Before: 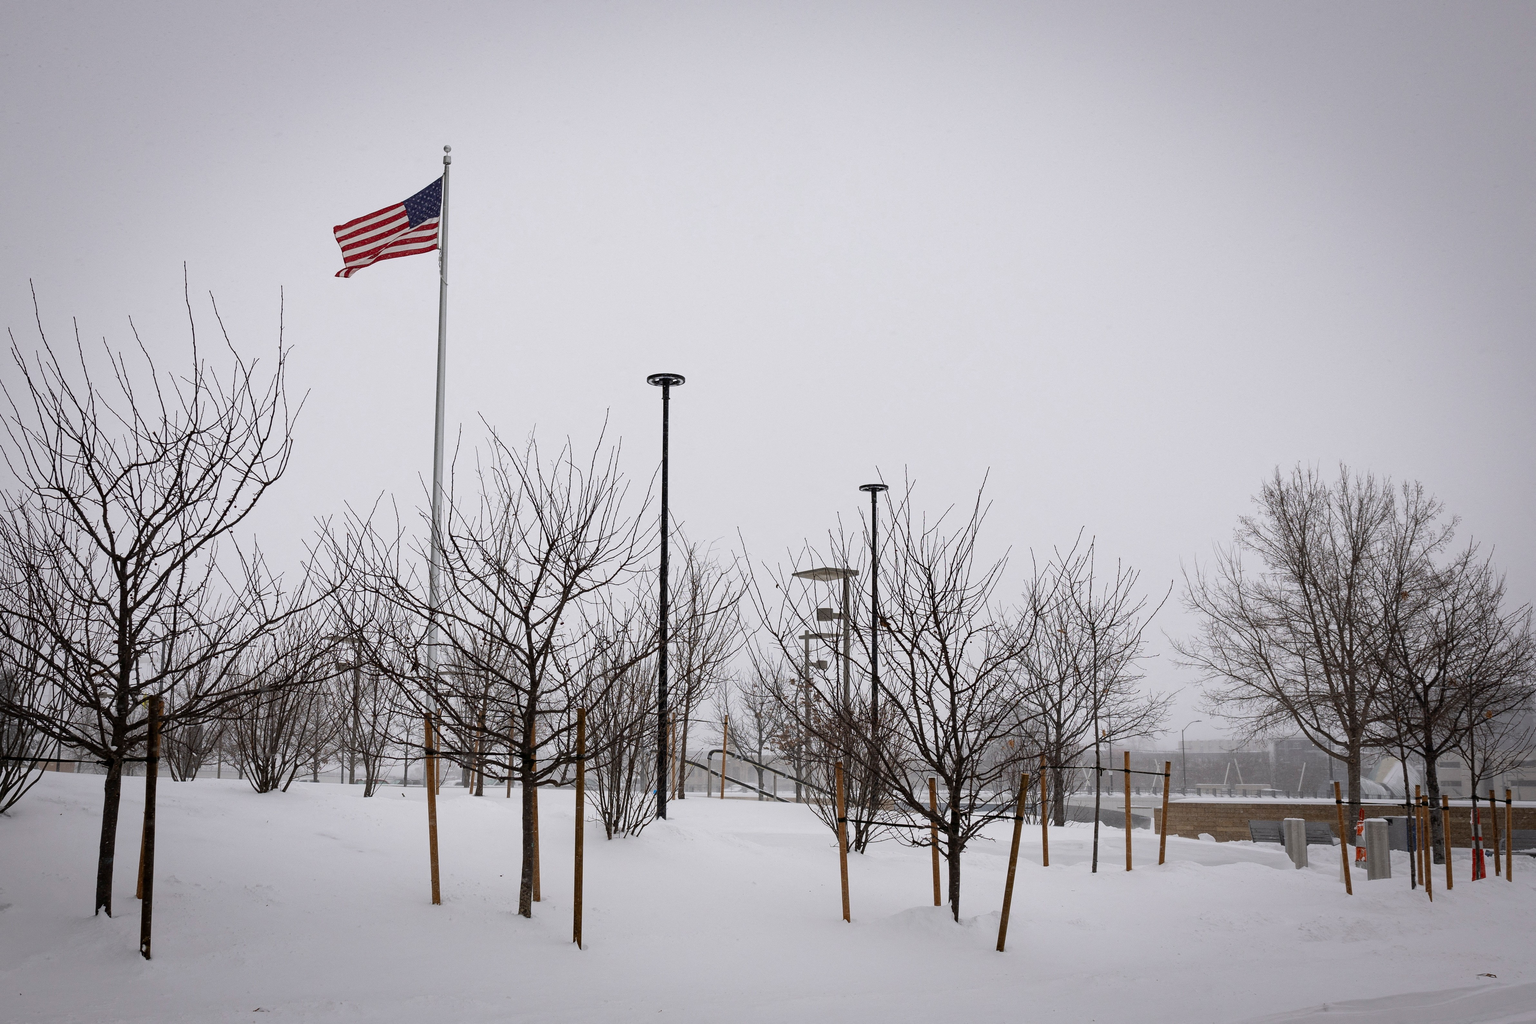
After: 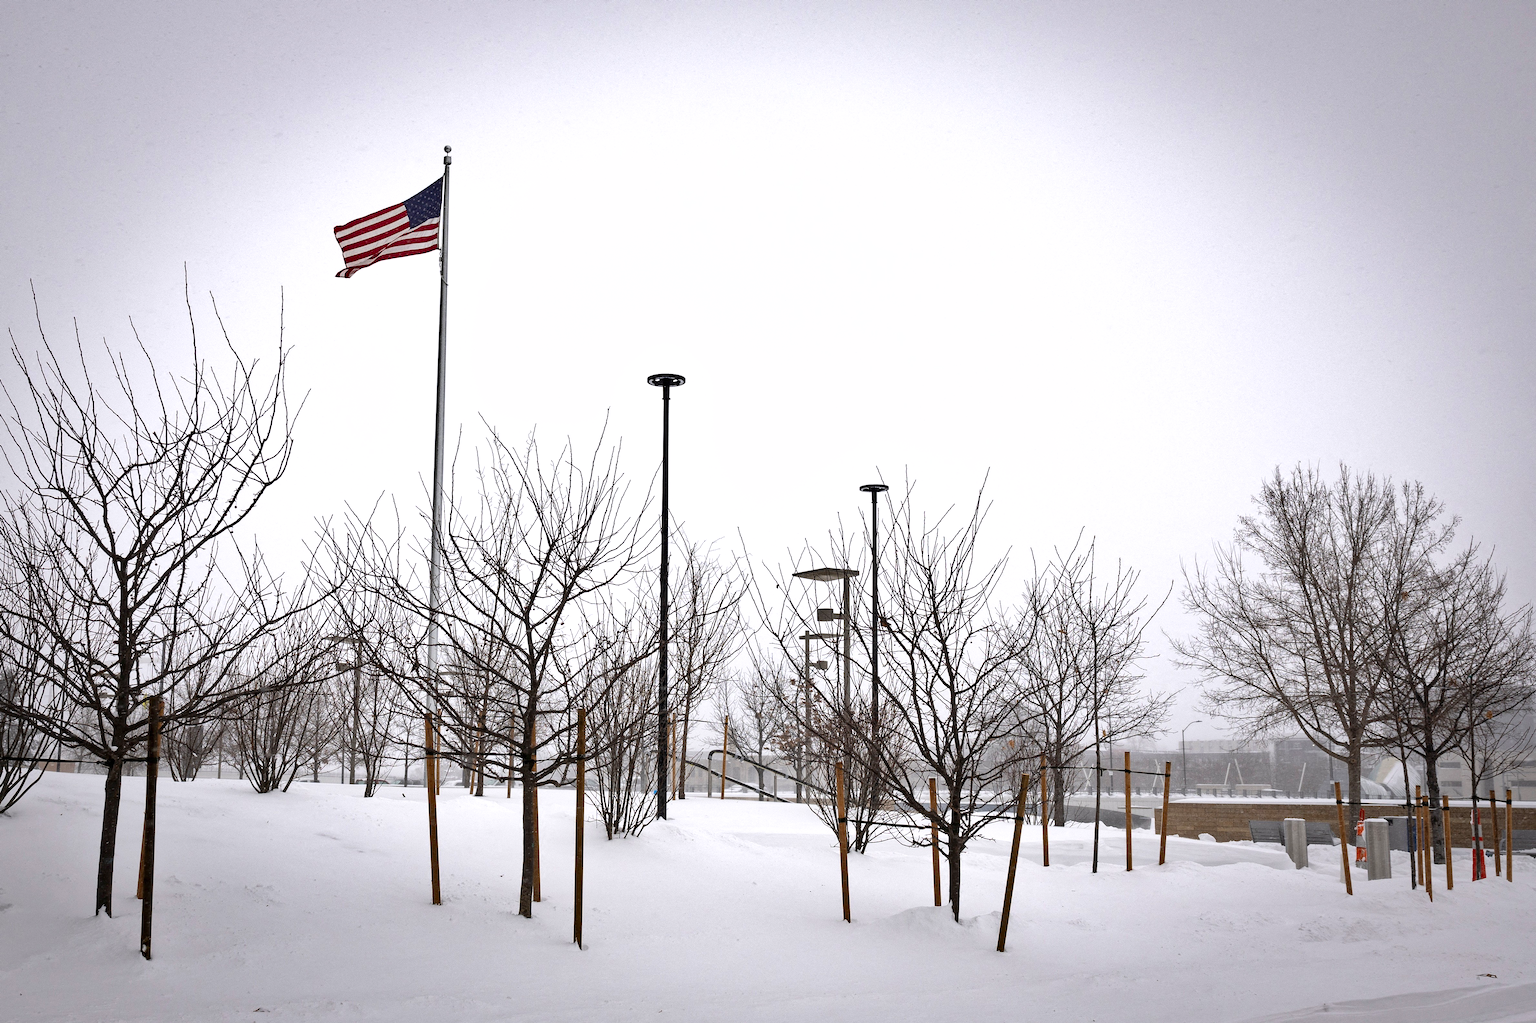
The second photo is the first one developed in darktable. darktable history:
exposure: exposure 0.649 EV, compensate highlight preservation false
shadows and highlights: low approximation 0.01, soften with gaussian
